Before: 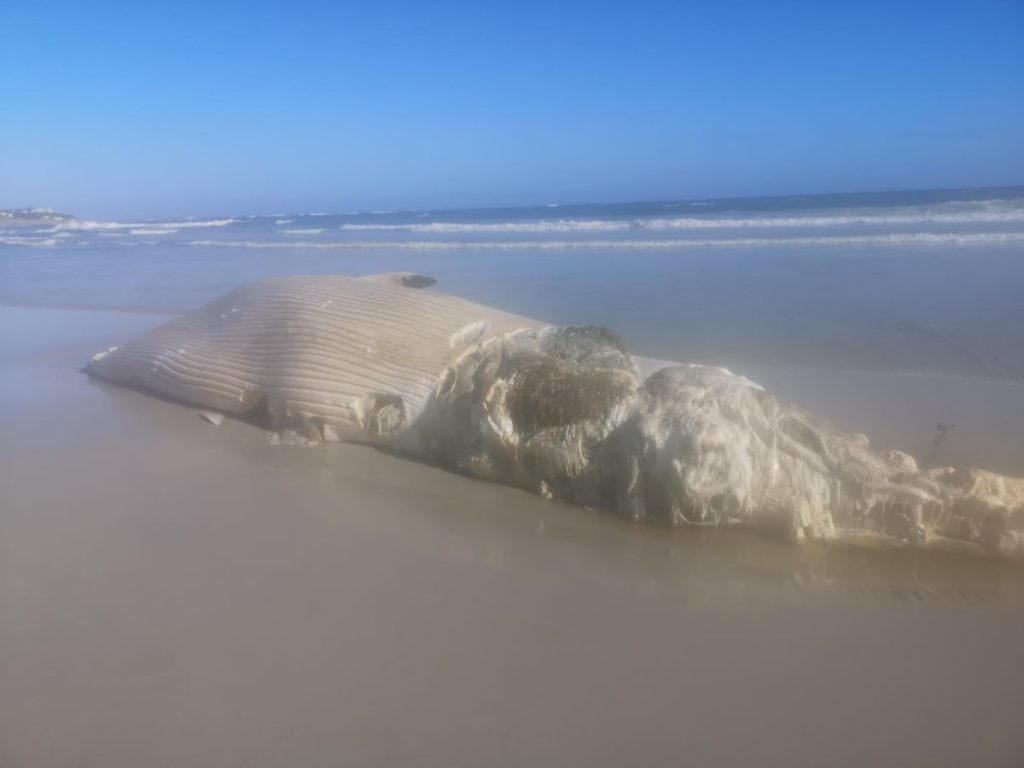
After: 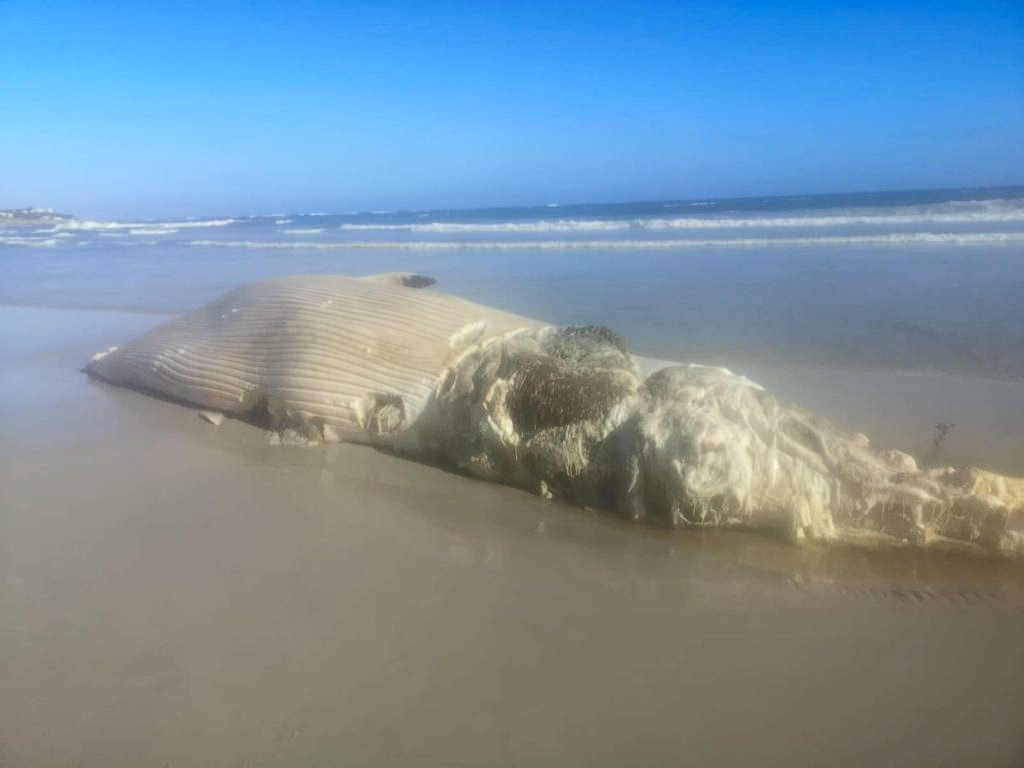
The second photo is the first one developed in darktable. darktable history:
color correction: highlights a* -4.47, highlights b* 7.26
tone equalizer: -8 EV -0.446 EV, -7 EV -0.414 EV, -6 EV -0.307 EV, -5 EV -0.25 EV, -3 EV 0.252 EV, -2 EV 0.317 EV, -1 EV 0.378 EV, +0 EV 0.418 EV, edges refinement/feathering 500, mask exposure compensation -1.57 EV, preserve details no
contrast brightness saturation: contrast 0.126, brightness -0.06, saturation 0.164
